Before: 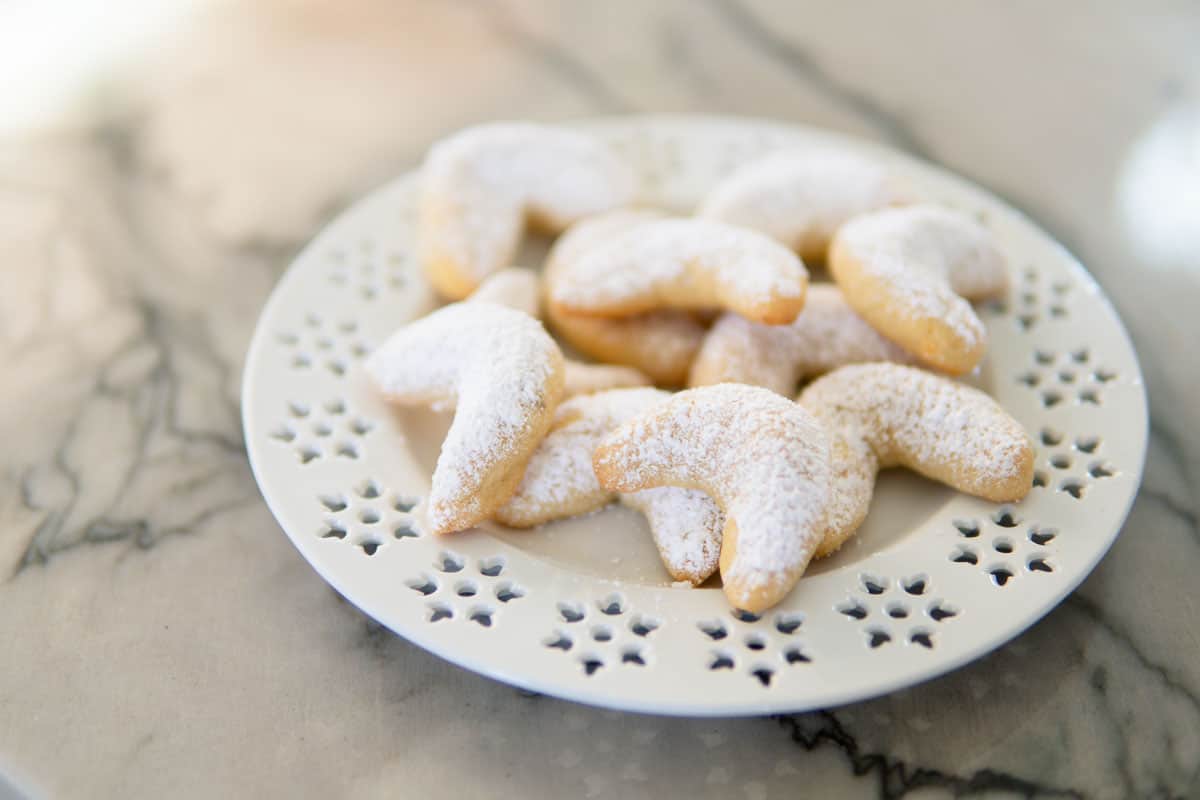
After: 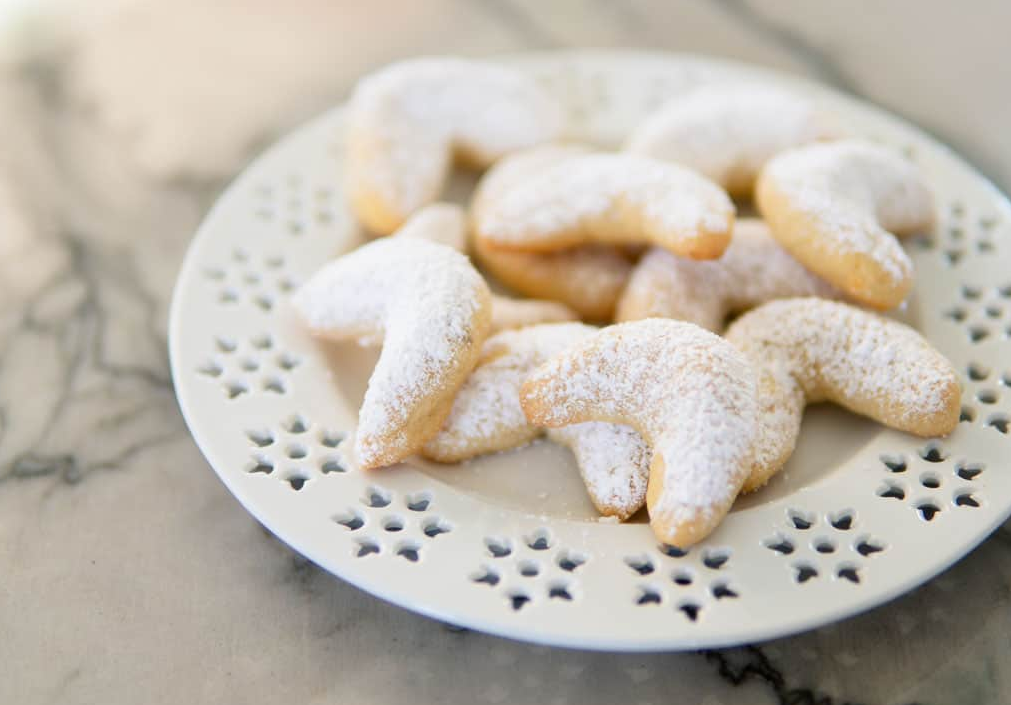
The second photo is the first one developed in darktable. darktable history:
crop: left 6.141%, top 8.14%, right 9.527%, bottom 3.644%
